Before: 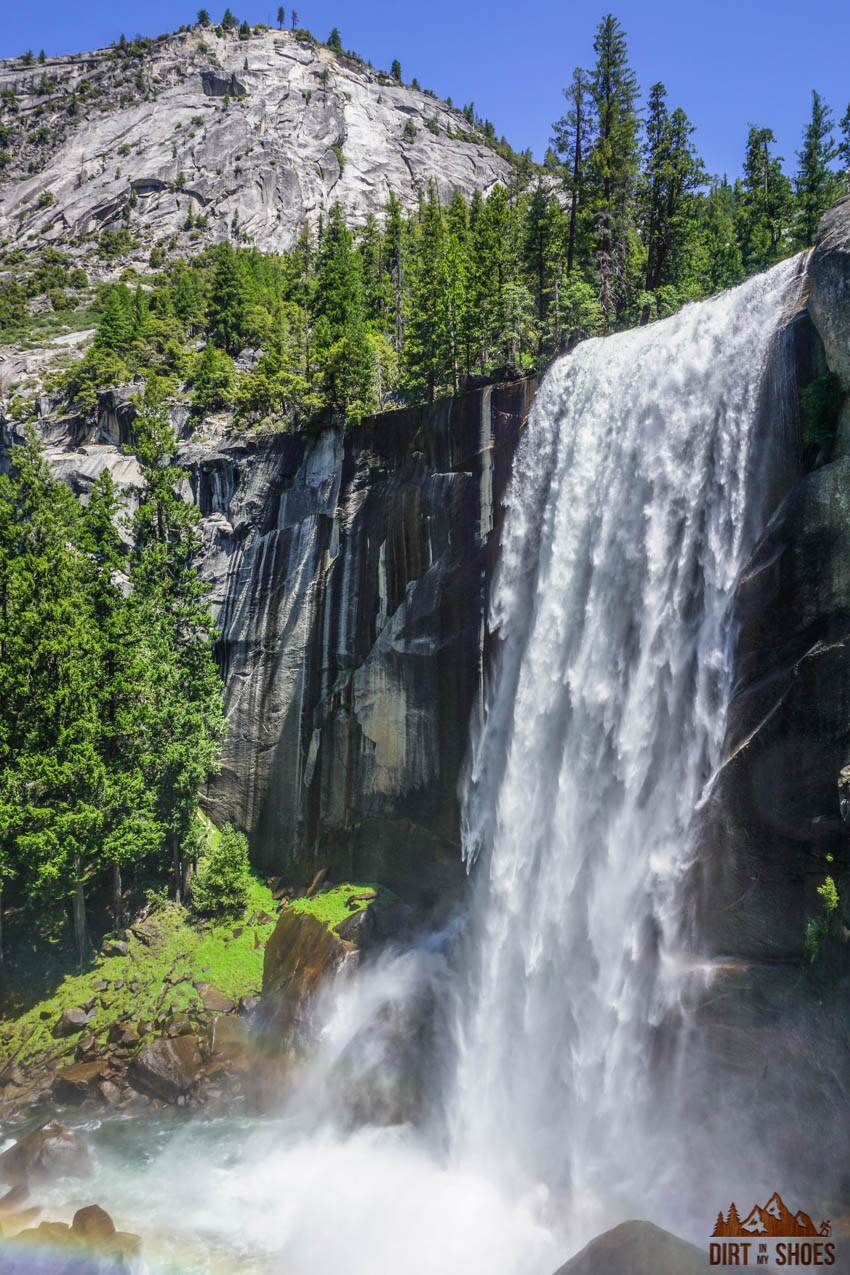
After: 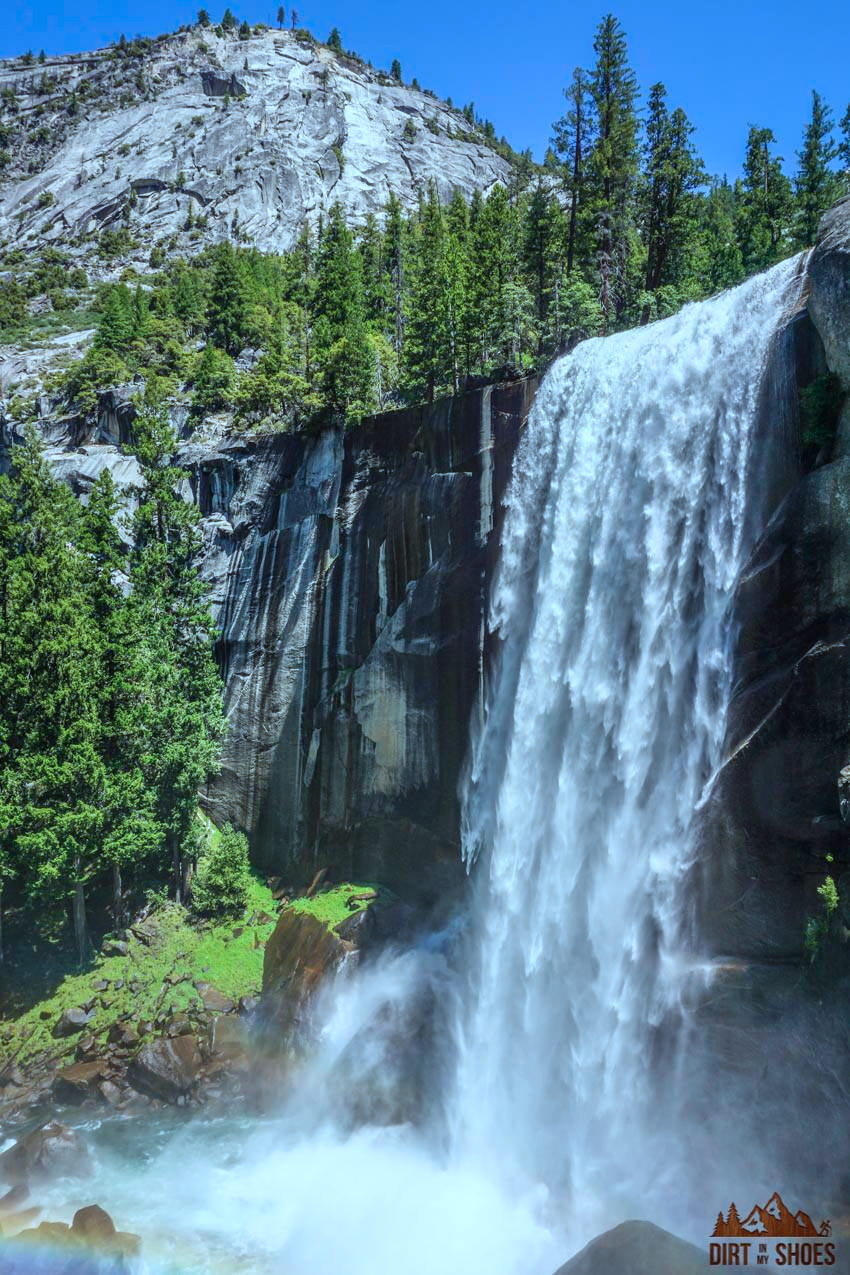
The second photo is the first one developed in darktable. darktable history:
color correction: highlights a* -10.7, highlights b* -19.02
